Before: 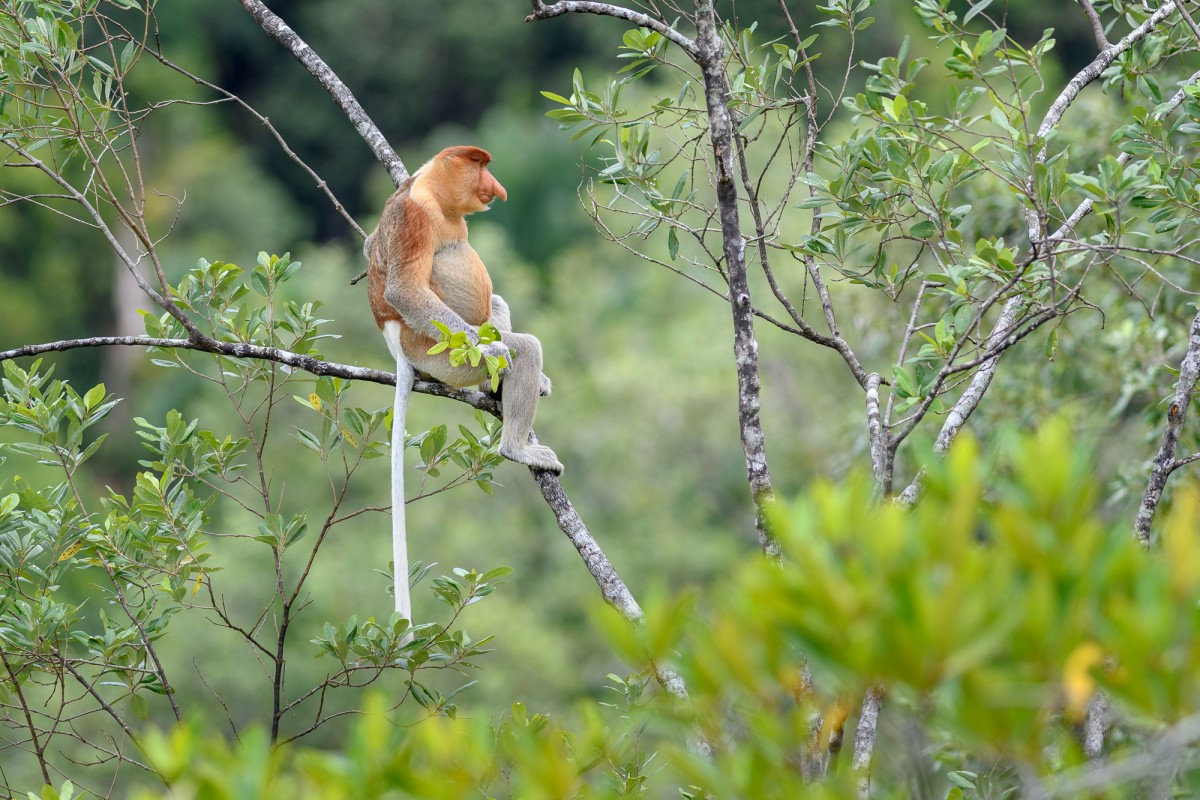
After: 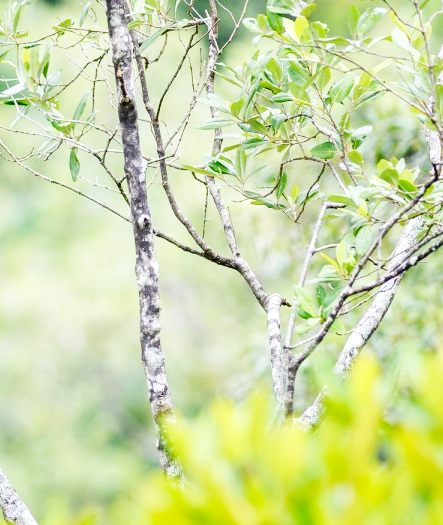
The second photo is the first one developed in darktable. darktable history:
base curve: curves: ch0 [(0, 0.003) (0.001, 0.002) (0.006, 0.004) (0.02, 0.022) (0.048, 0.086) (0.094, 0.234) (0.162, 0.431) (0.258, 0.629) (0.385, 0.8) (0.548, 0.918) (0.751, 0.988) (1, 1)], preserve colors none
crop and rotate: left 49.936%, top 10.094%, right 13.136%, bottom 24.256%
